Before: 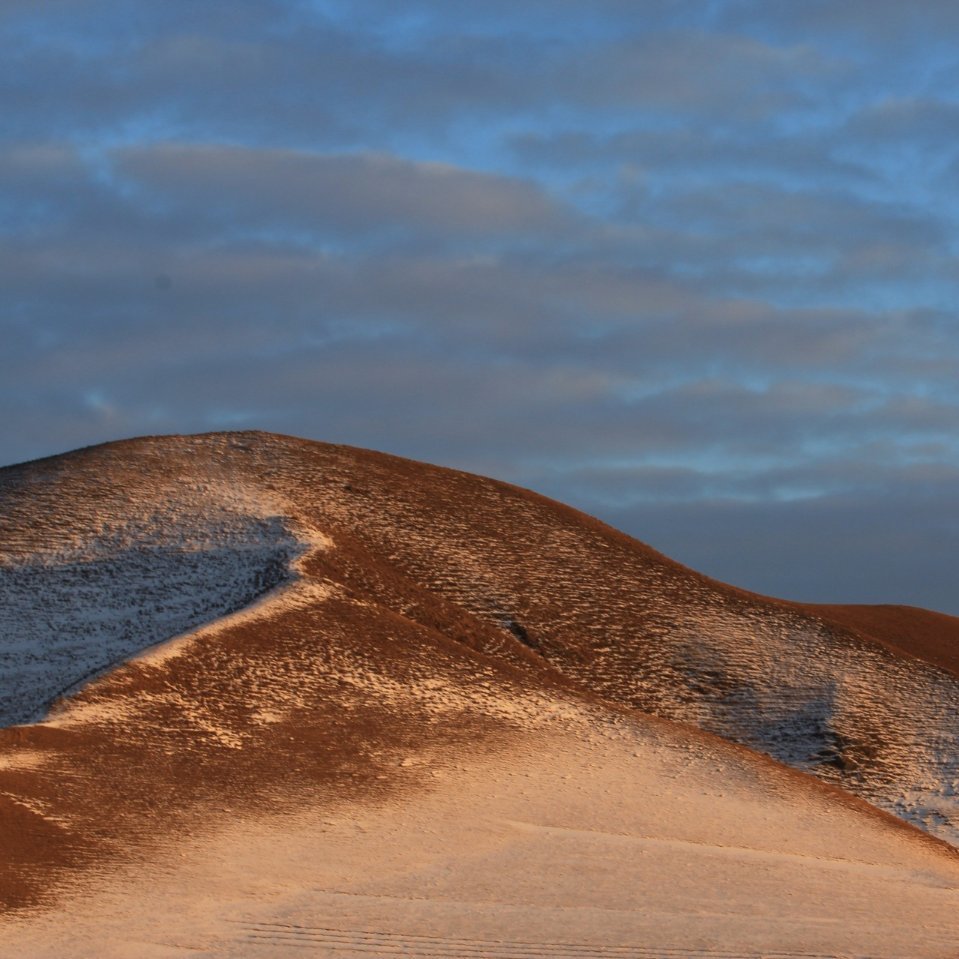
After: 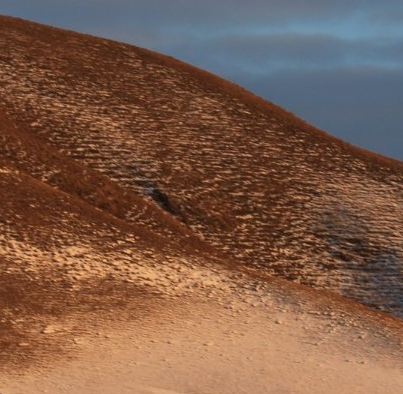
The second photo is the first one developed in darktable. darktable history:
crop: left 37.397%, top 45.202%, right 20.558%, bottom 13.644%
